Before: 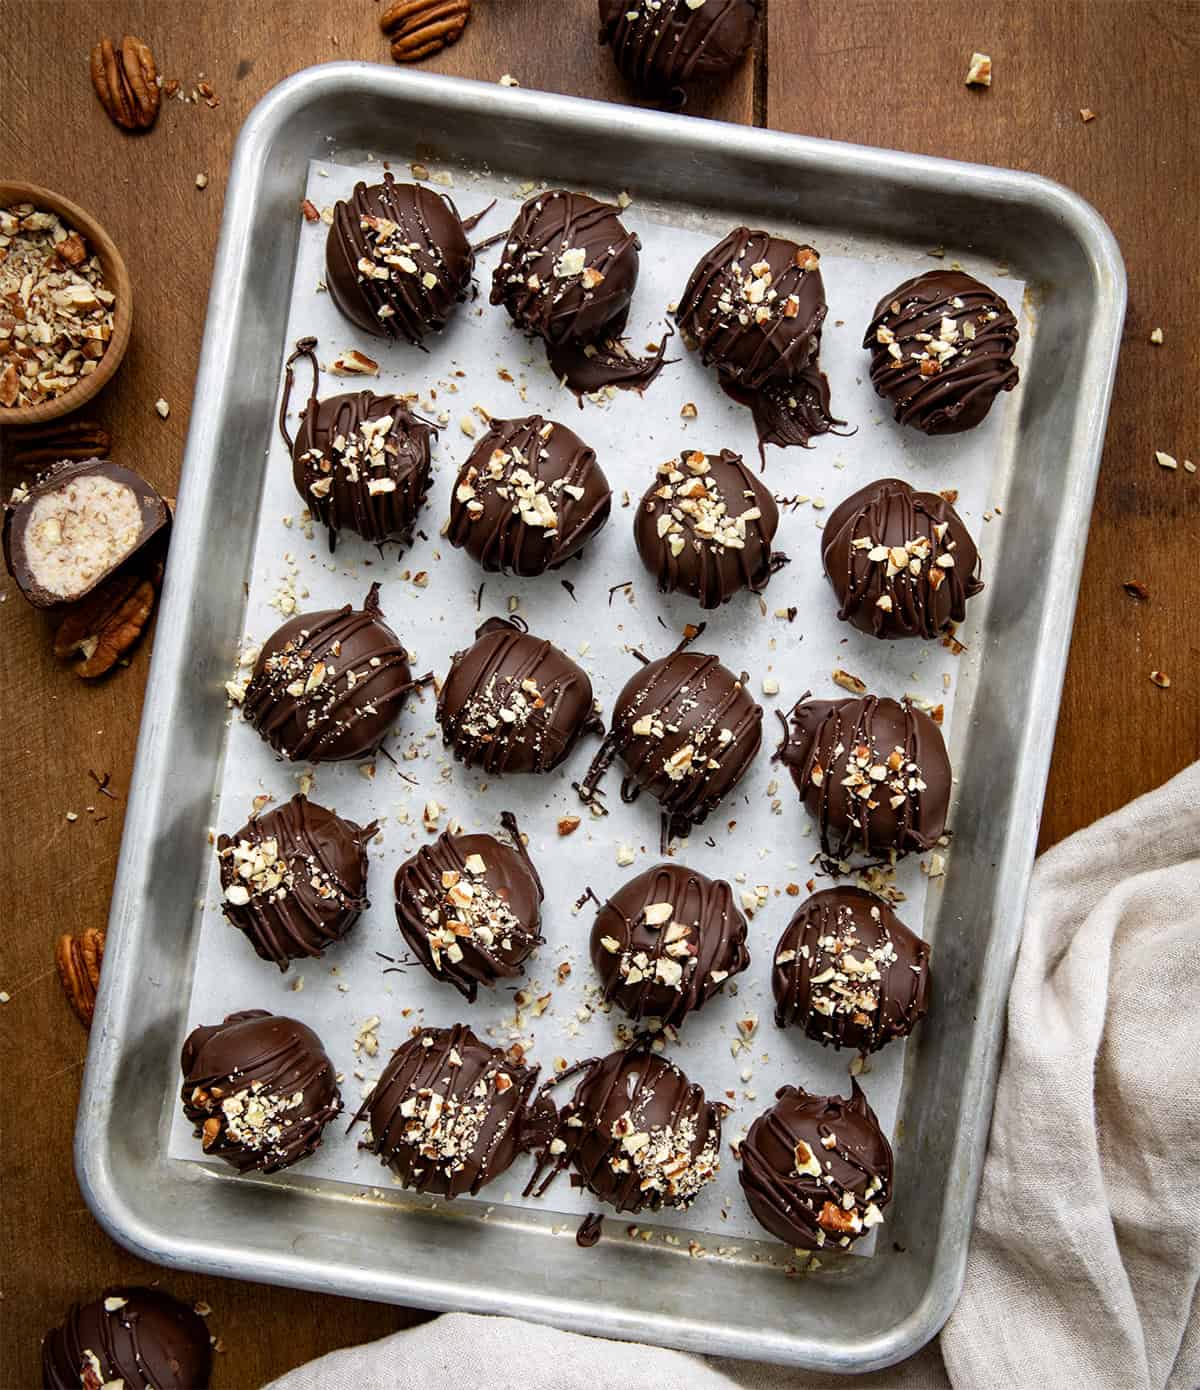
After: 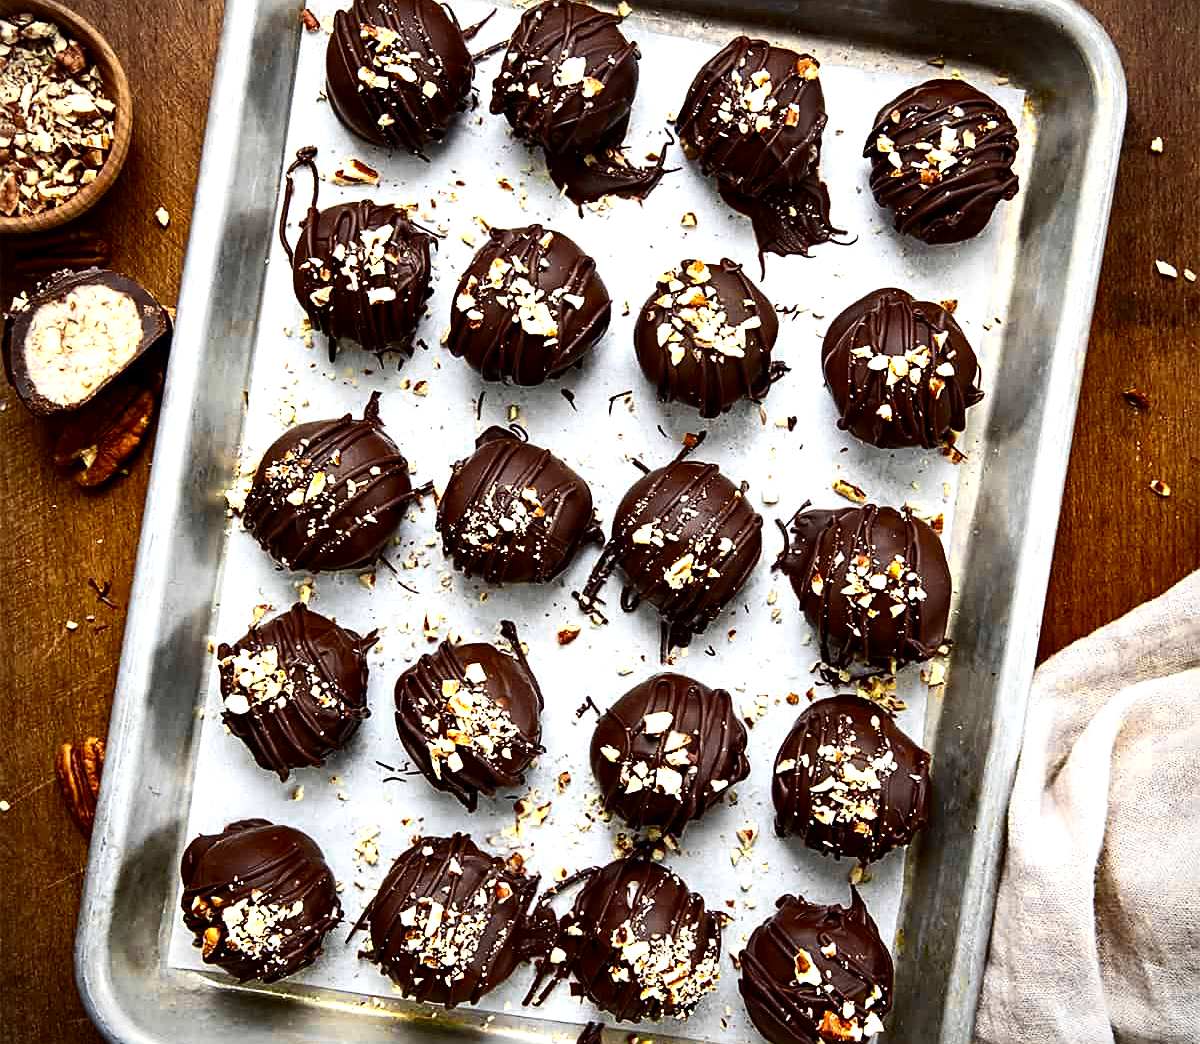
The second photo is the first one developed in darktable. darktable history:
vignetting: fall-off start 91.1%, brightness -0.263
contrast brightness saturation: contrast 0.213, brightness -0.109, saturation 0.213
crop: top 13.776%, bottom 11.102%
exposure: black level correction 0, exposure 0.499 EV, compensate exposure bias true, compensate highlight preservation false
tone equalizer: edges refinement/feathering 500, mask exposure compensation -1.57 EV, preserve details no
sharpen: on, module defaults
color zones: curves: ch0 [(0.004, 0.306) (0.107, 0.448) (0.252, 0.656) (0.41, 0.398) (0.595, 0.515) (0.768, 0.628)]; ch1 [(0.07, 0.323) (0.151, 0.452) (0.252, 0.608) (0.346, 0.221) (0.463, 0.189) (0.61, 0.368) (0.735, 0.395) (0.921, 0.412)]; ch2 [(0, 0.476) (0.132, 0.512) (0.243, 0.512) (0.397, 0.48) (0.522, 0.376) (0.634, 0.536) (0.761, 0.46)]
